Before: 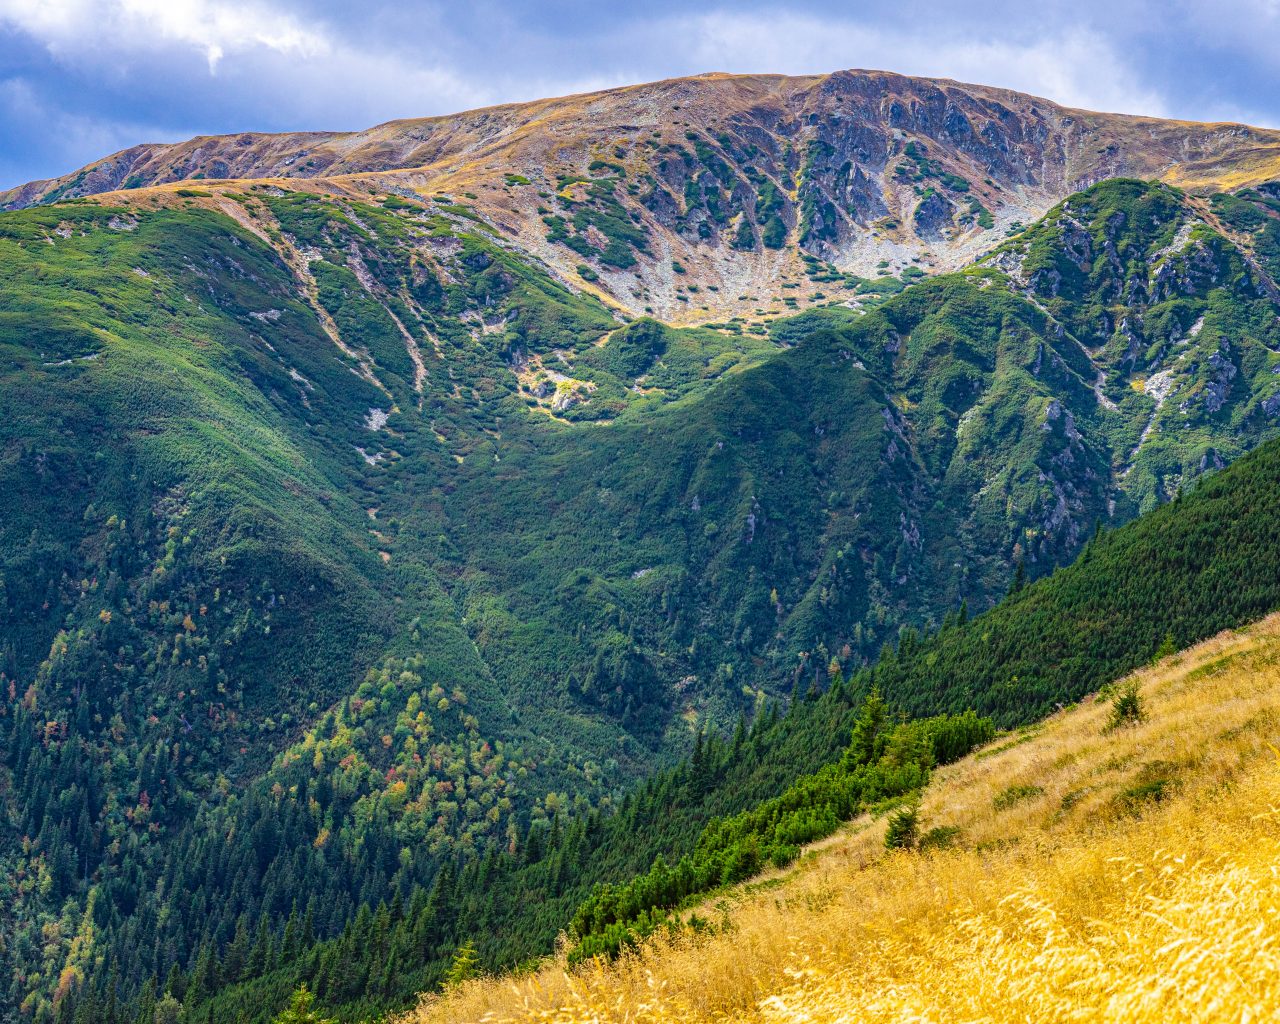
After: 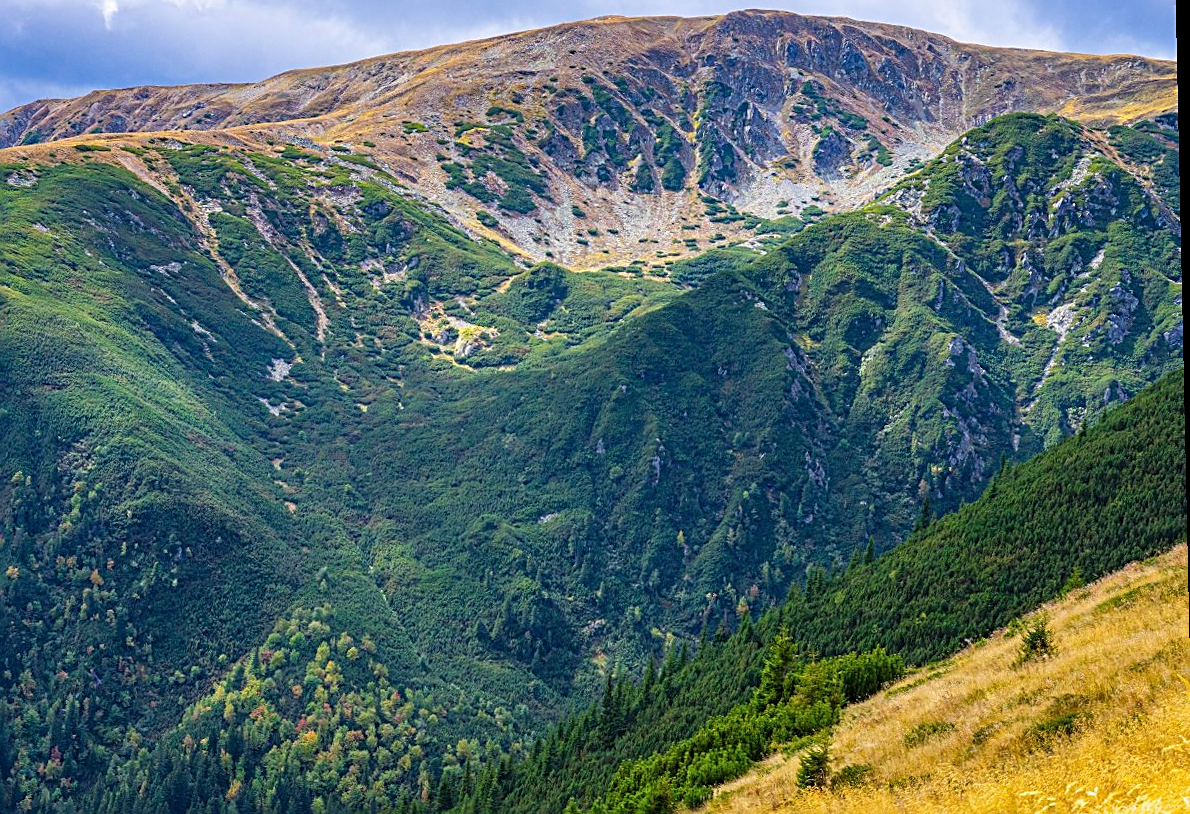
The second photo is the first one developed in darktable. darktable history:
crop: left 8.155%, top 6.611%, bottom 15.385%
rotate and perspective: rotation -1.24°, automatic cropping off
sharpen: on, module defaults
